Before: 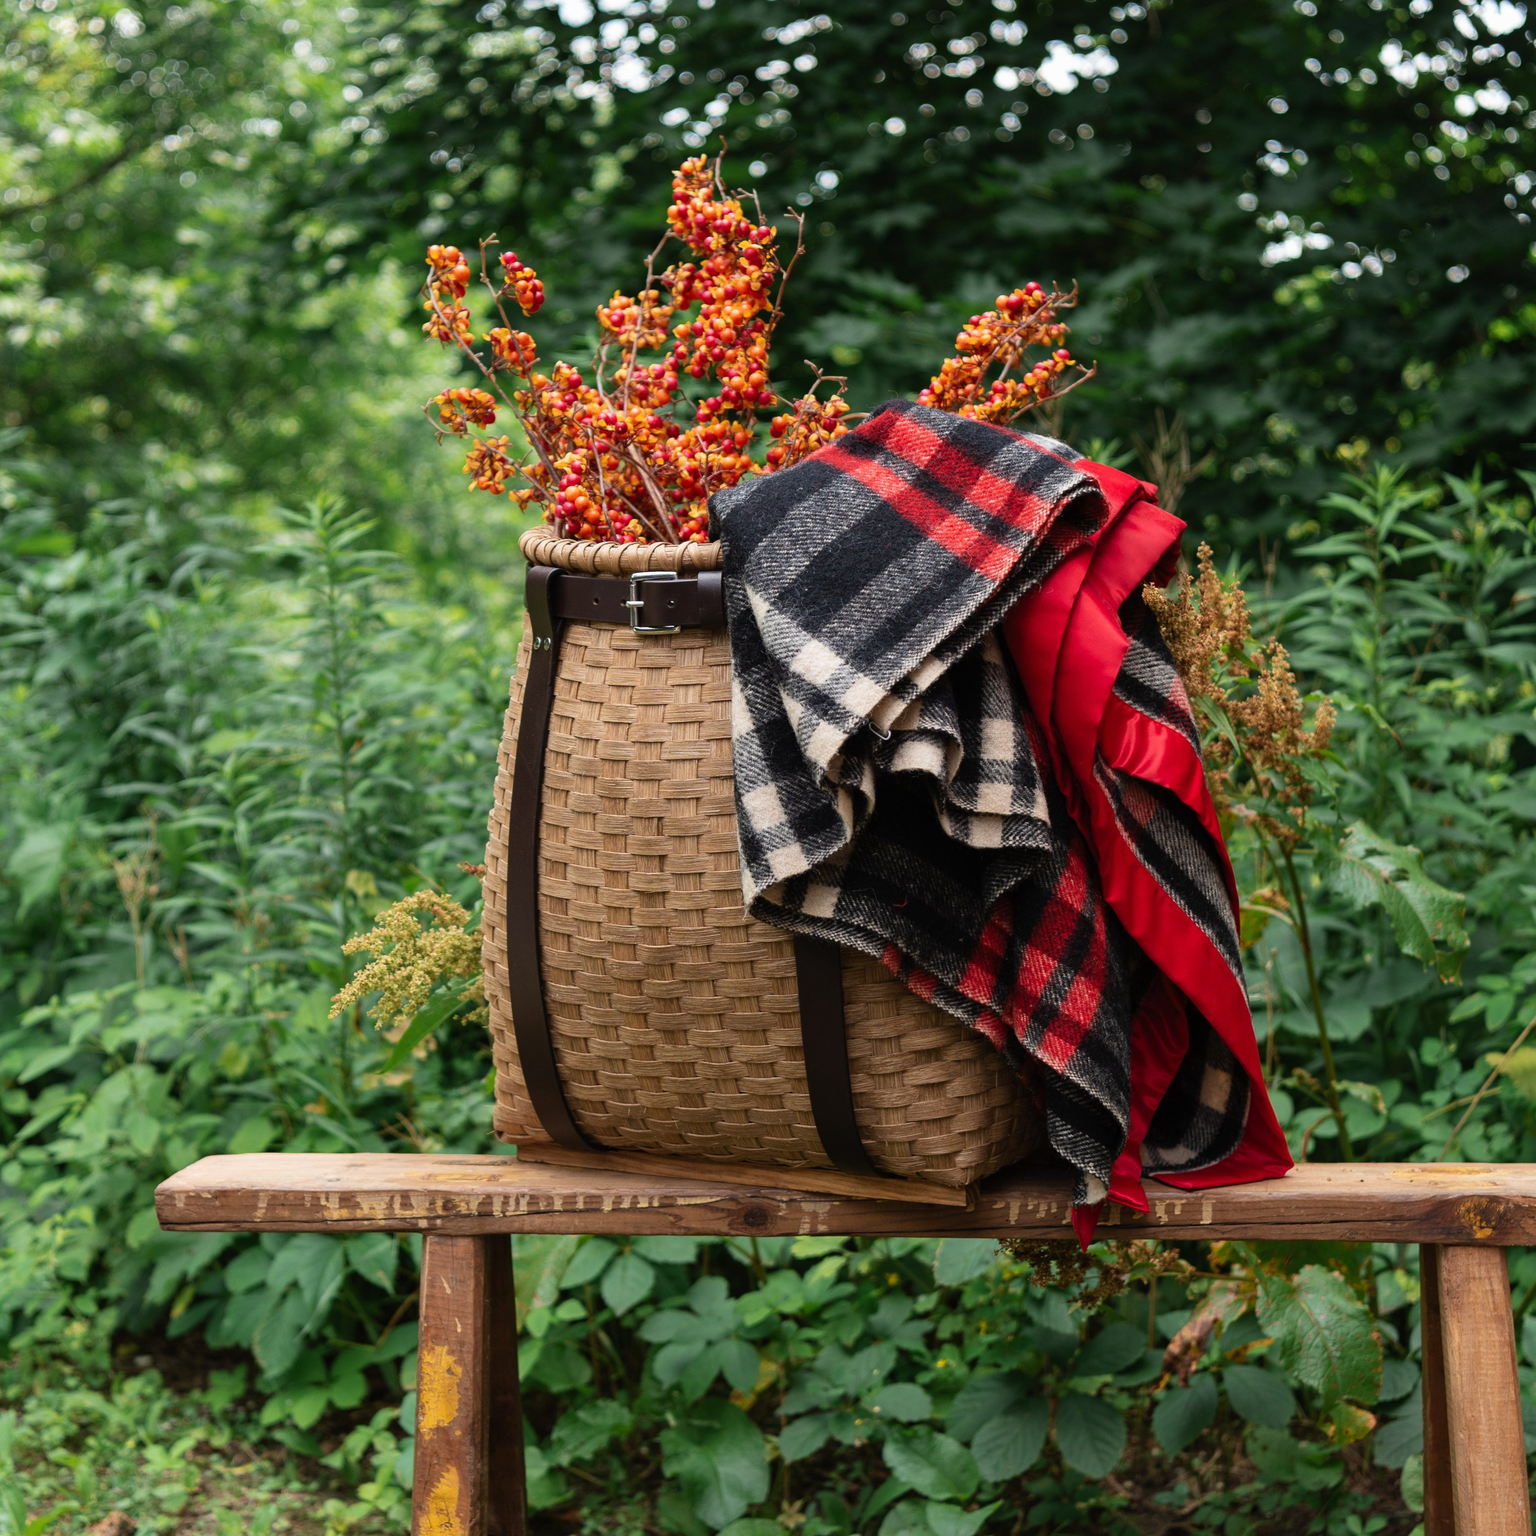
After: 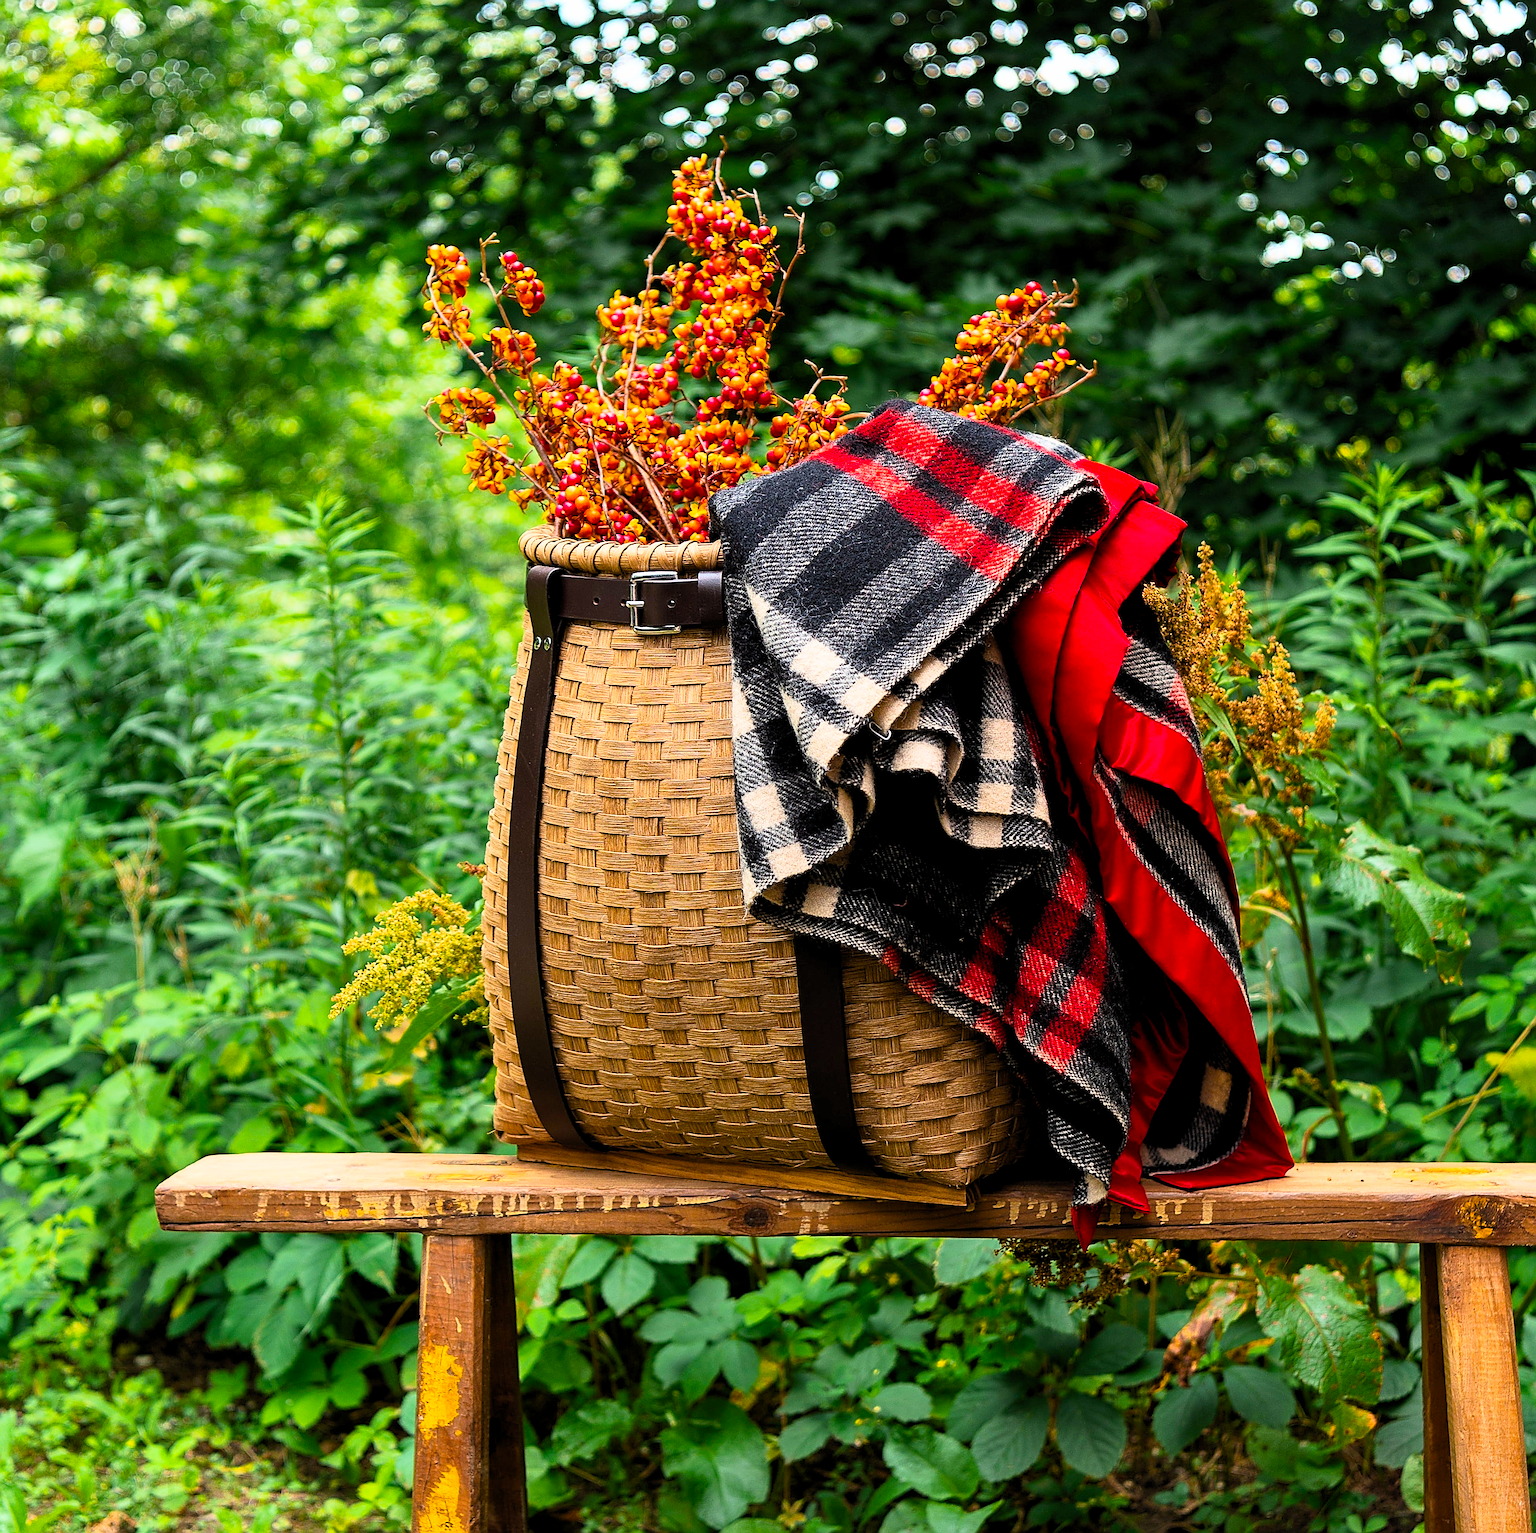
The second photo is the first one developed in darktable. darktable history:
base curve: curves: ch0 [(0, 0) (0.005, 0.002) (0.193, 0.295) (0.399, 0.664) (0.75, 0.928) (1, 1)]
color balance rgb: linear chroma grading › global chroma 15%, perceptual saturation grading › global saturation 30%
sharpen: amount 1.861
crop: top 0.05%, bottom 0.098%
levels: levels [0.018, 0.493, 1]
